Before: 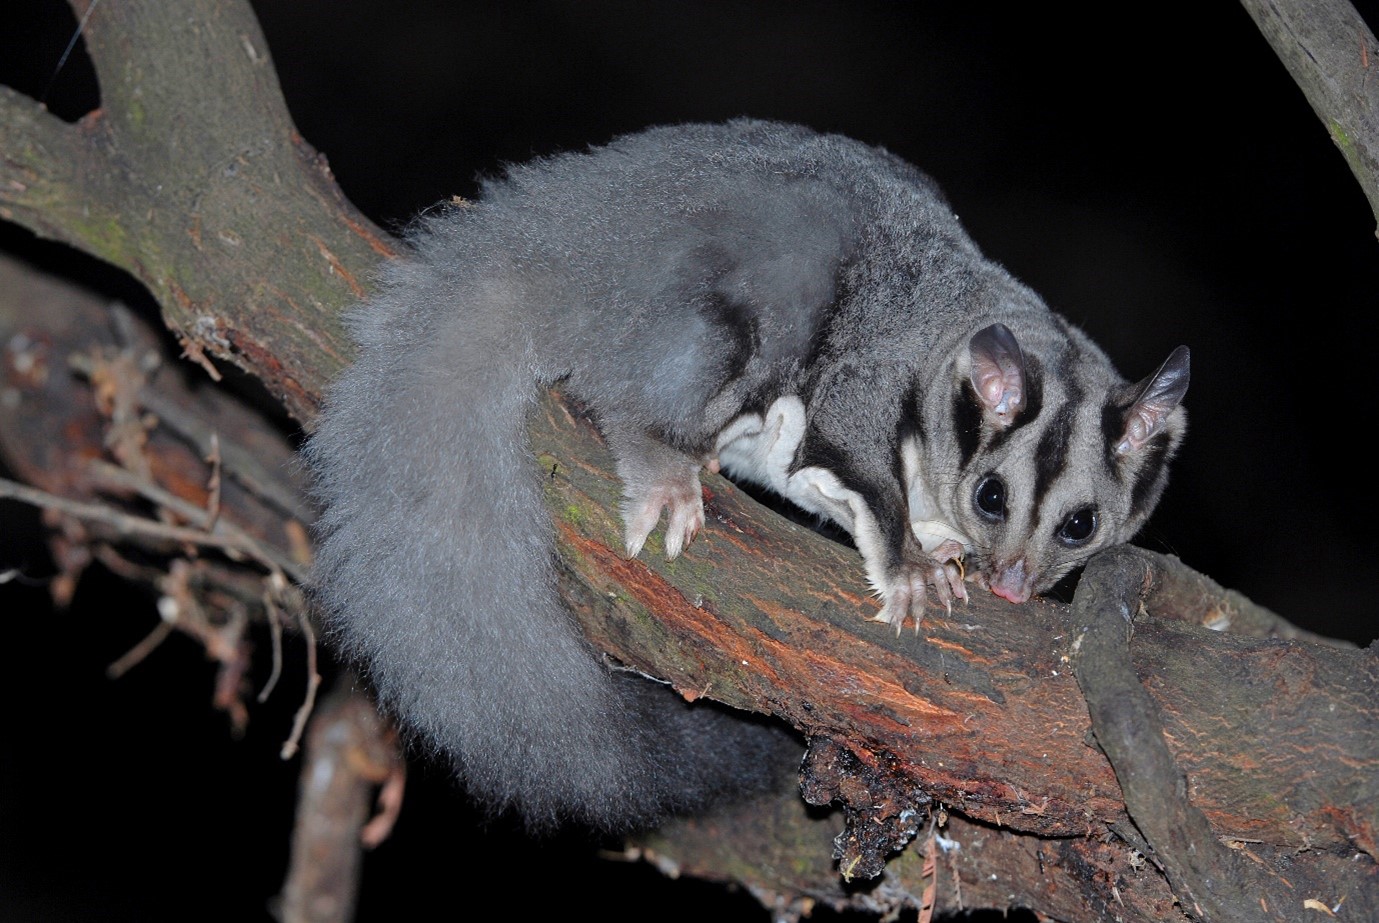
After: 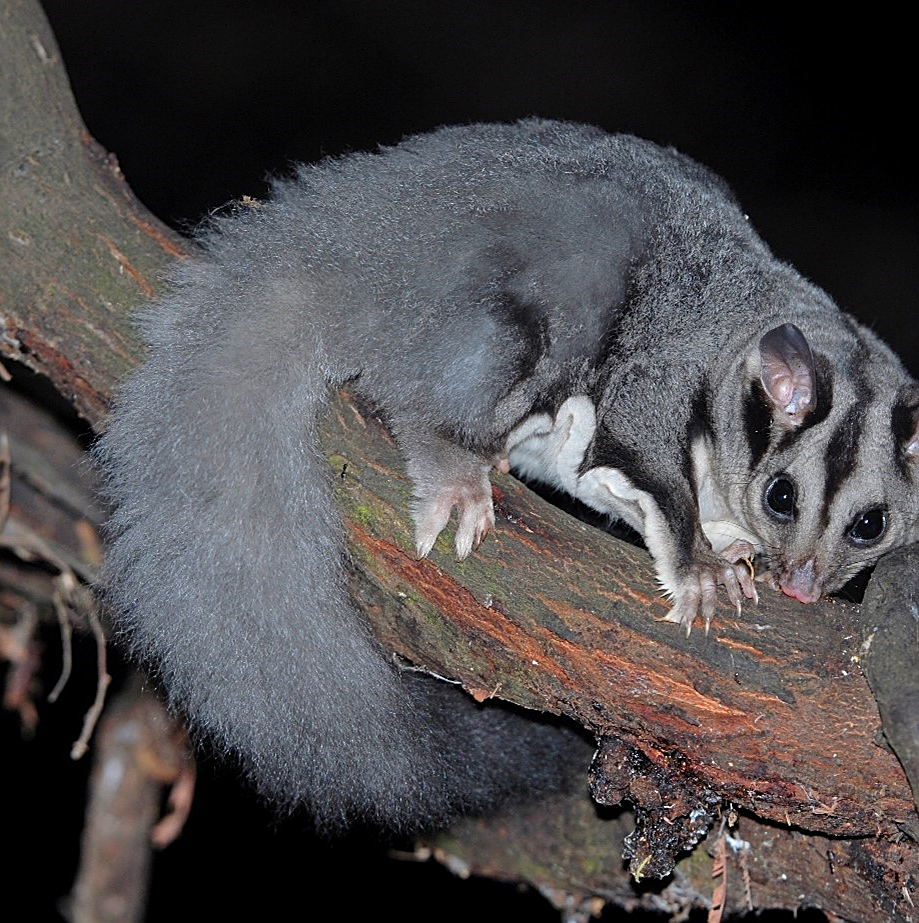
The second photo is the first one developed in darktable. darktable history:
crop and rotate: left 15.292%, right 18.011%
sharpen: on, module defaults
